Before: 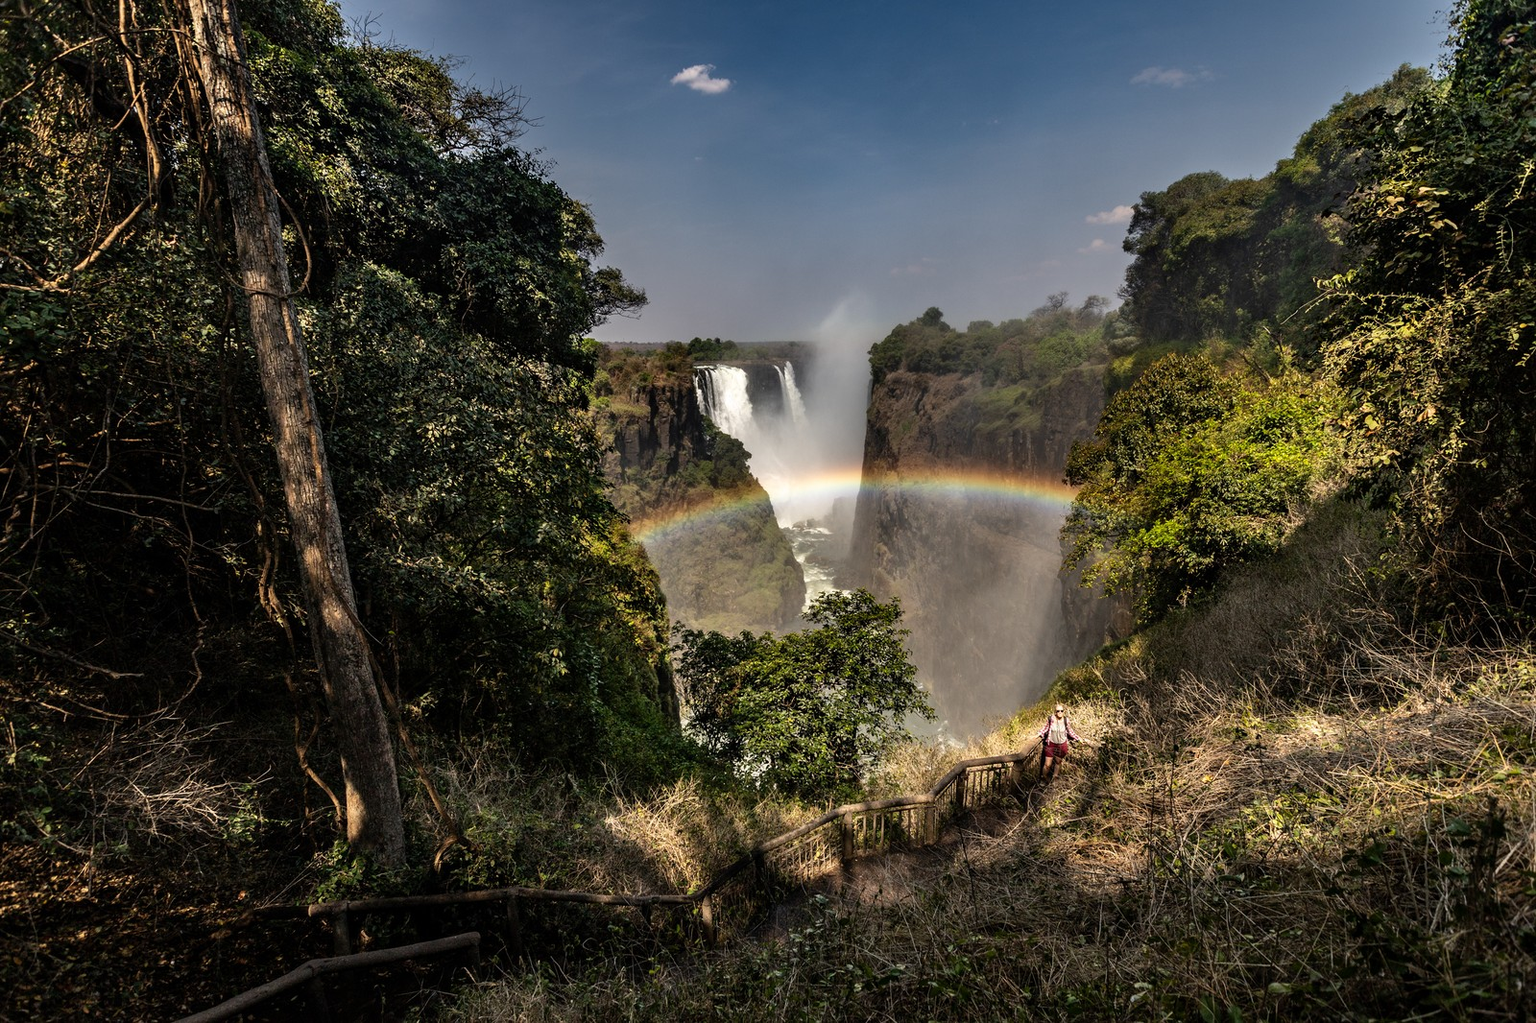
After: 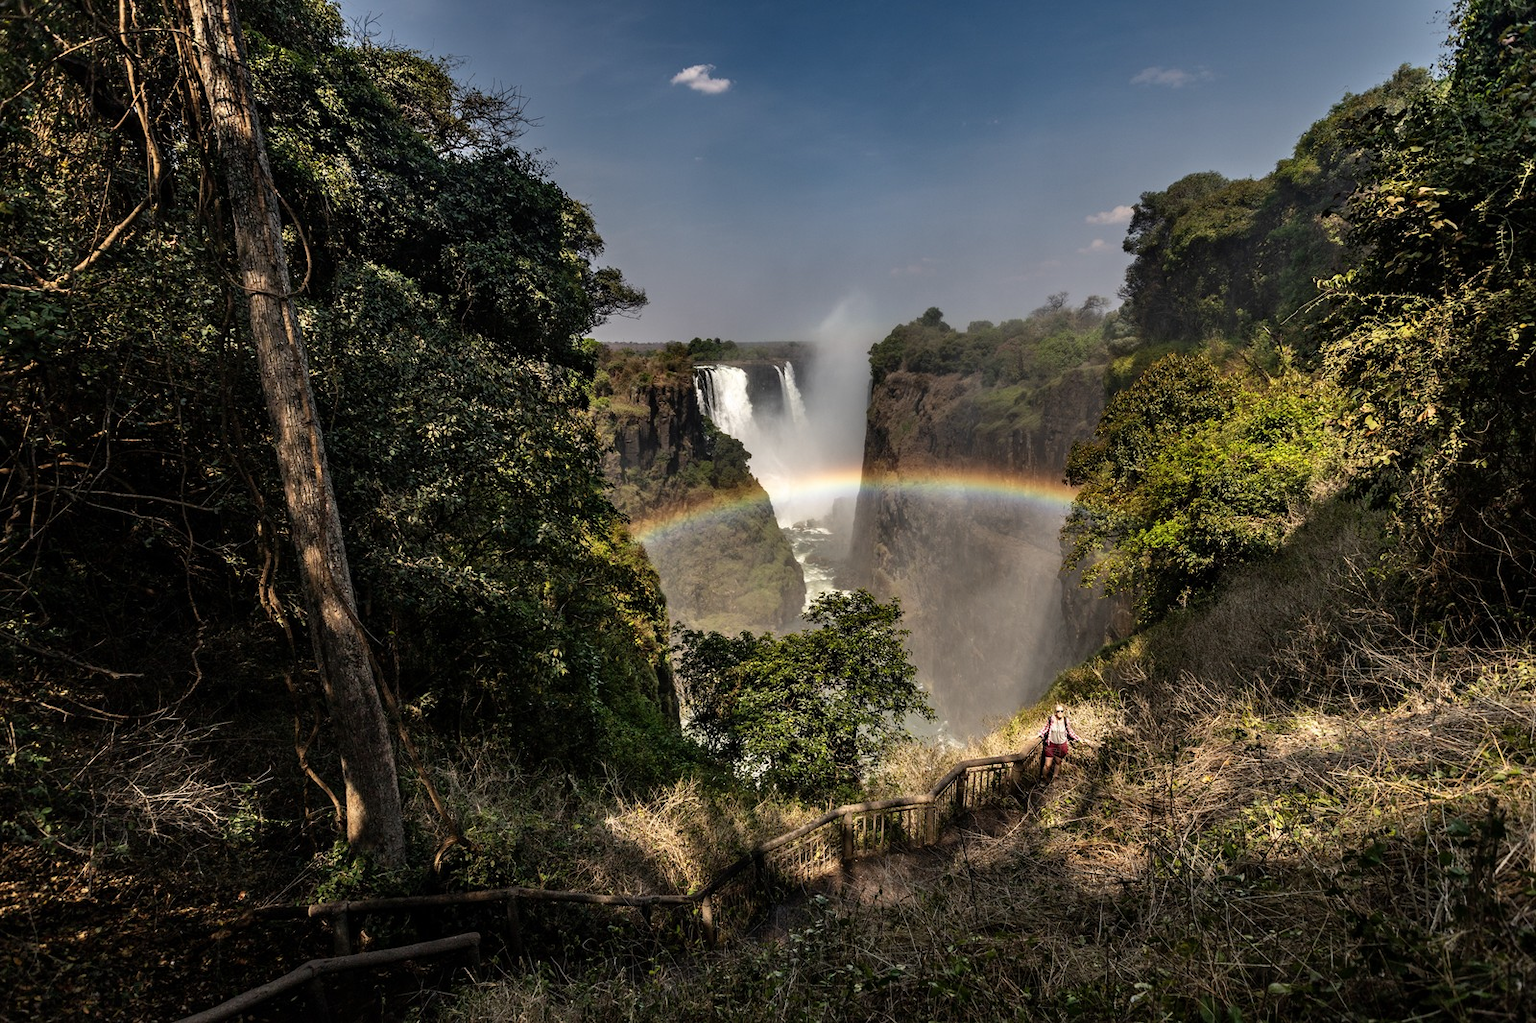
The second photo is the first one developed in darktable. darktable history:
contrast brightness saturation: contrast 0.009, saturation -0.053
